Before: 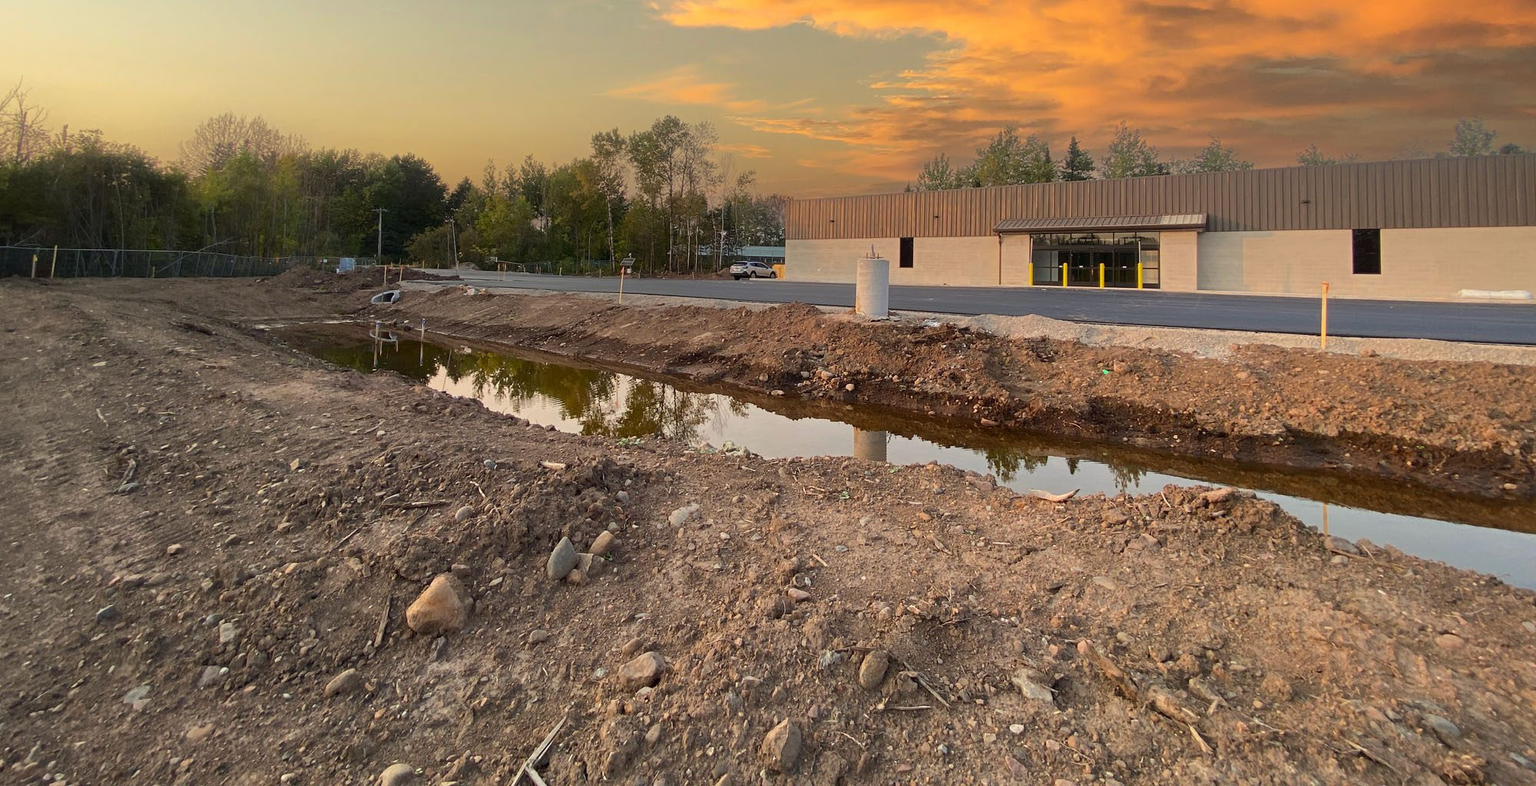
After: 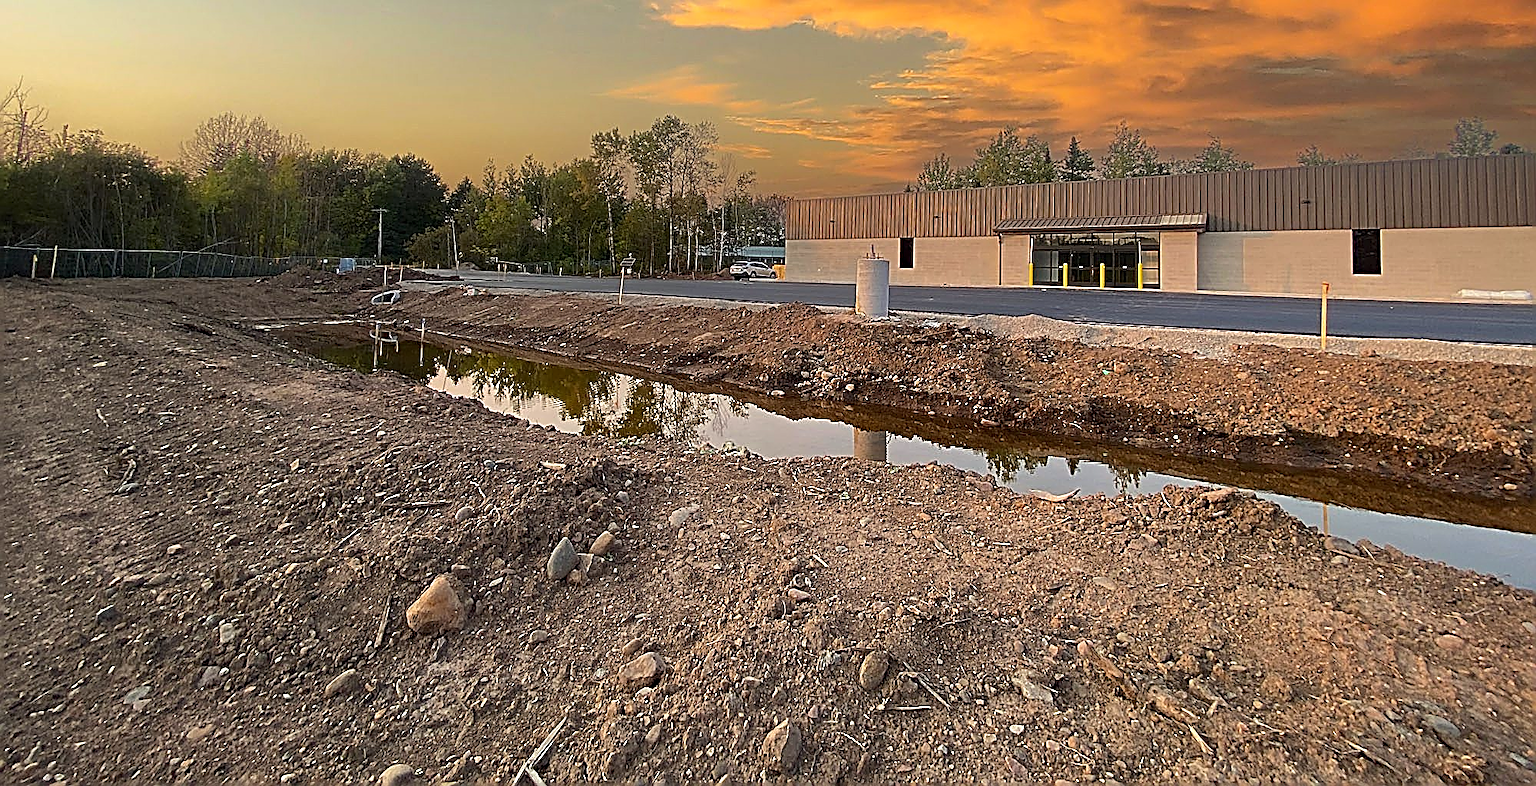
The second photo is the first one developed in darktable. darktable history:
sharpen: amount 1.872
haze removal: compatibility mode true, adaptive false
